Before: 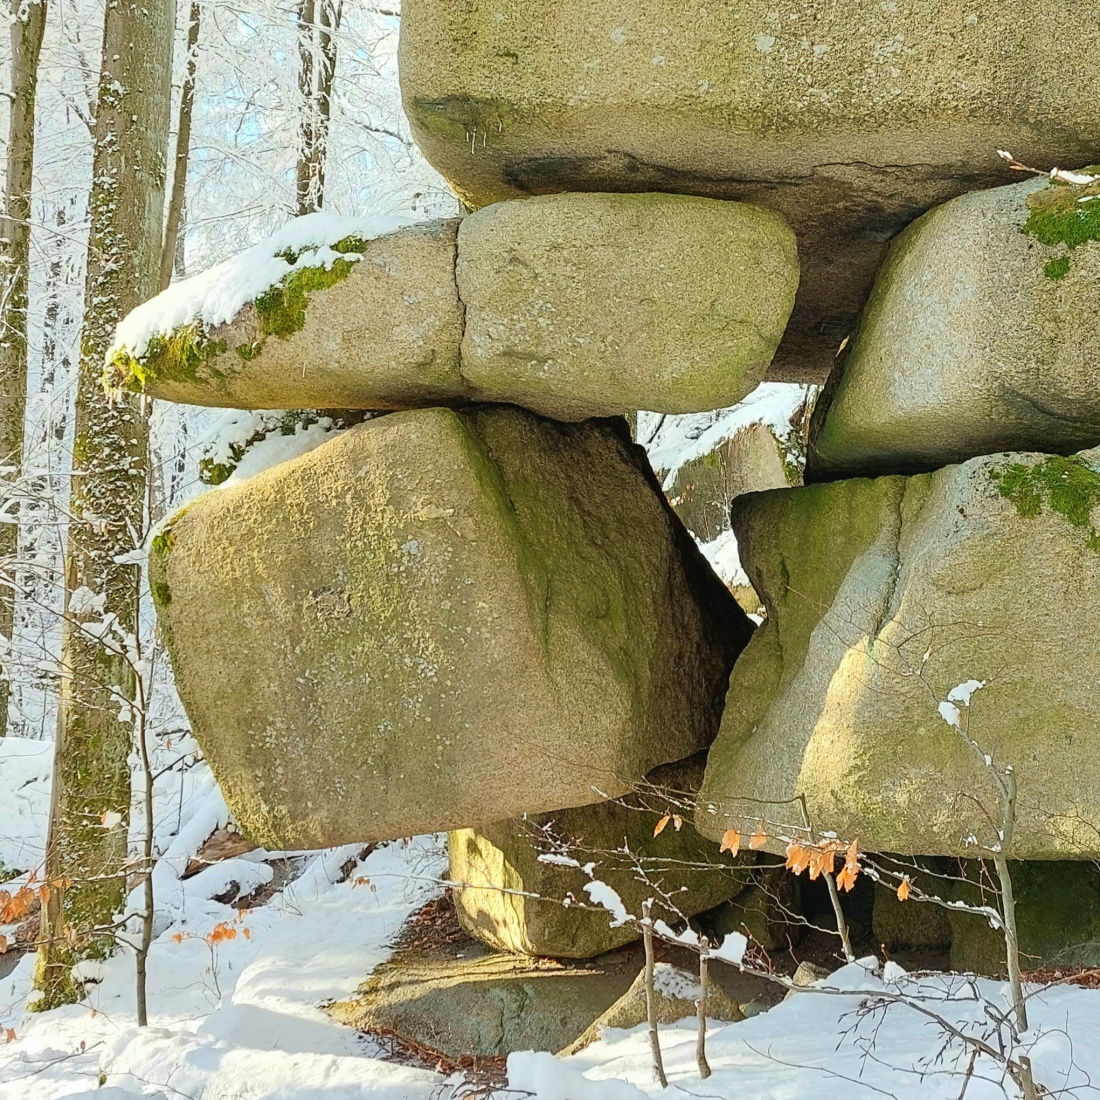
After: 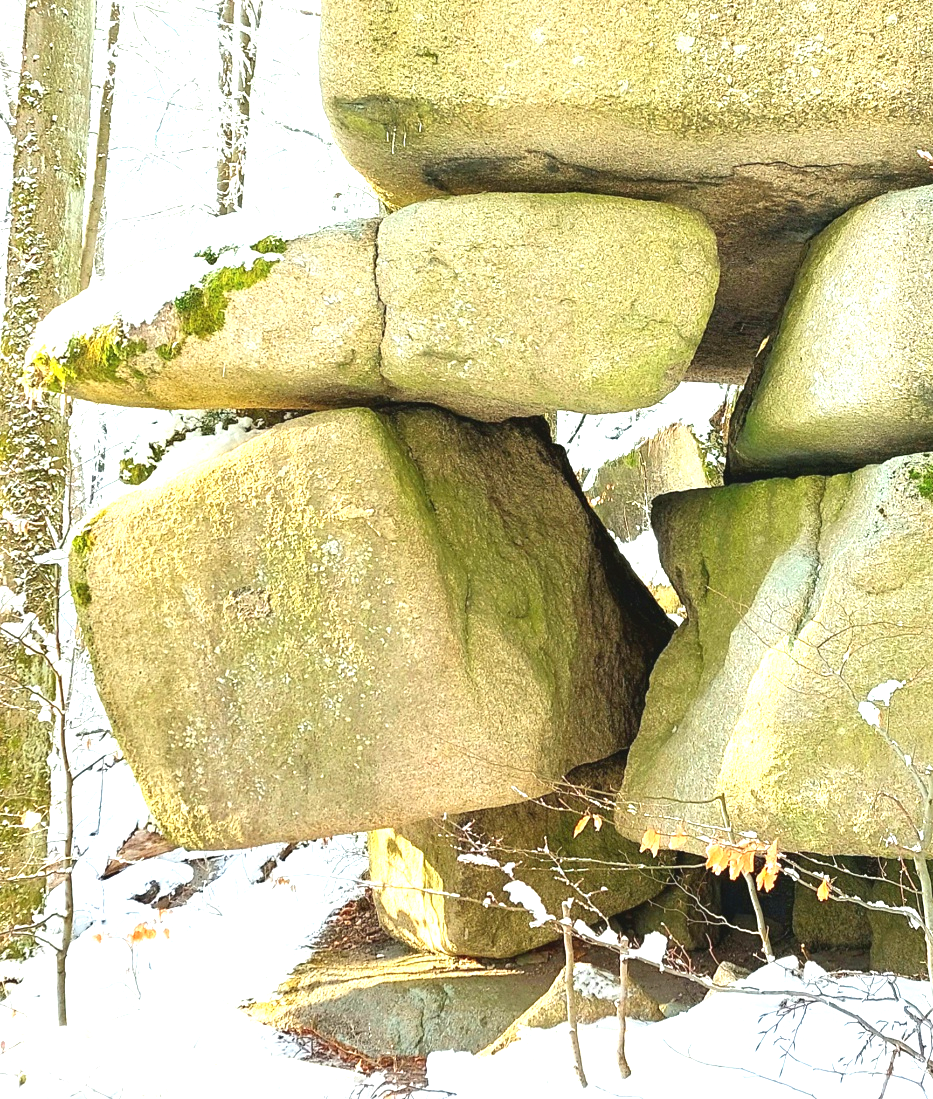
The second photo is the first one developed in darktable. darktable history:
exposure: black level correction 0, exposure 1.199 EV, compensate exposure bias true, compensate highlight preservation false
crop: left 7.363%, right 7.792%
